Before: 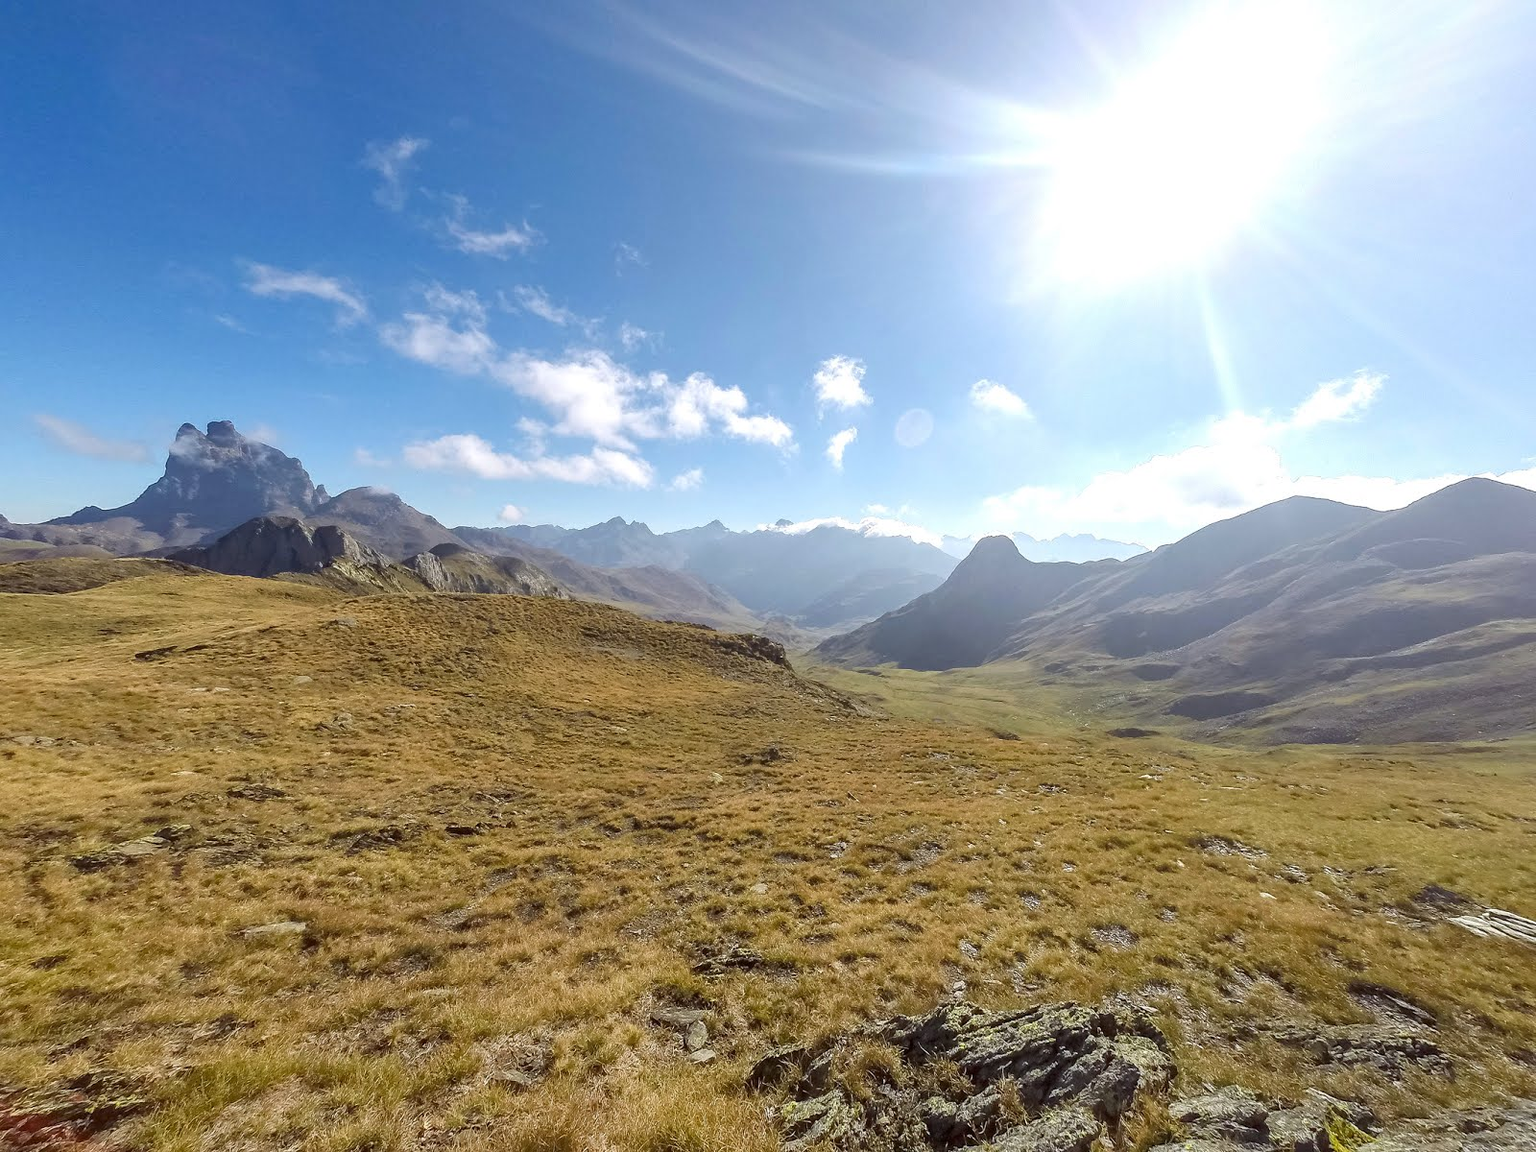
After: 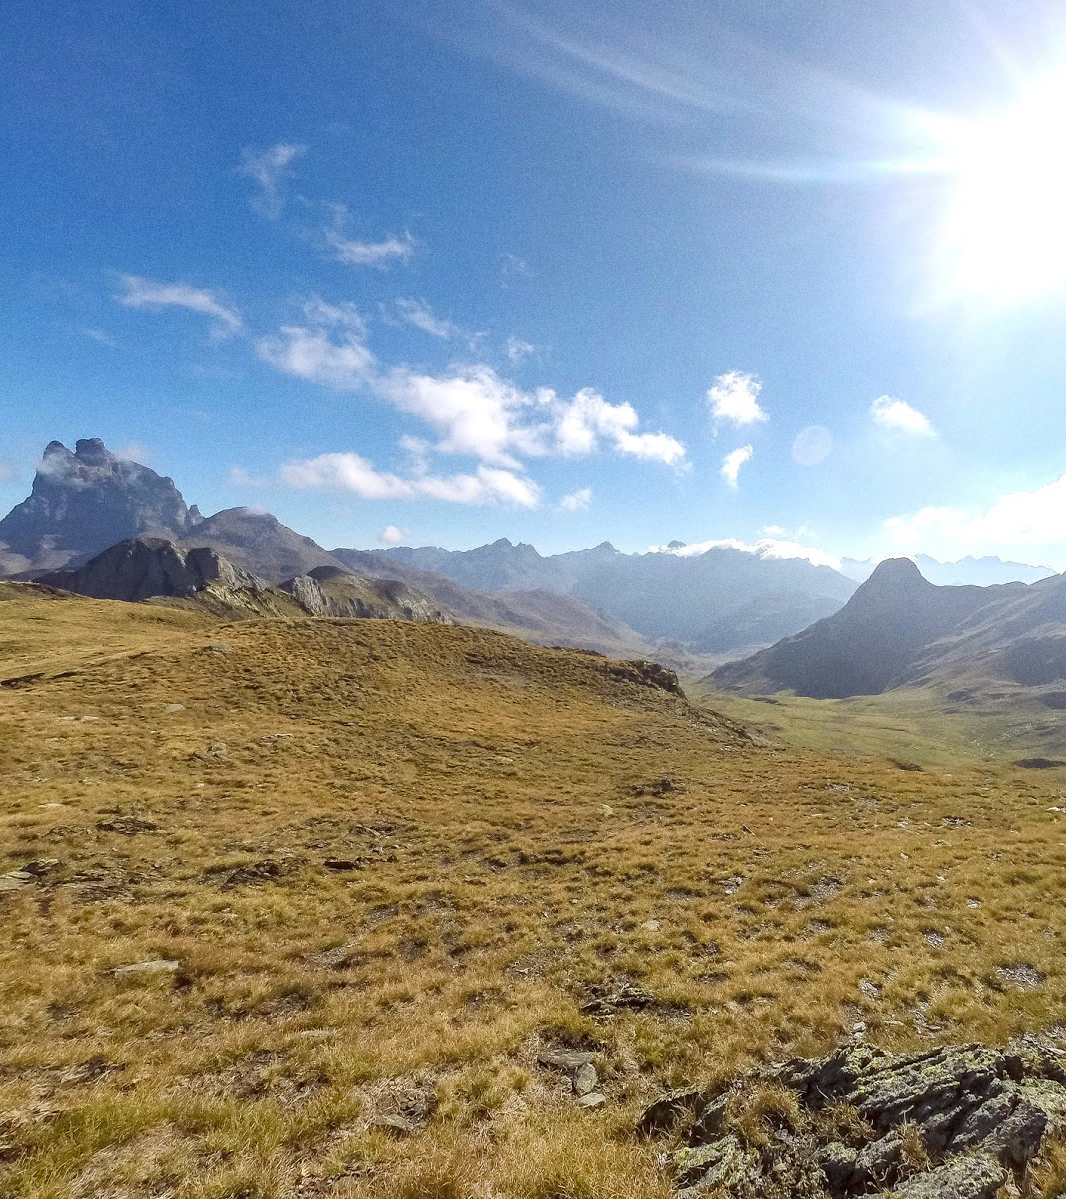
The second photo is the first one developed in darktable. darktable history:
crop and rotate: left 8.786%, right 24.548%
grain: on, module defaults
